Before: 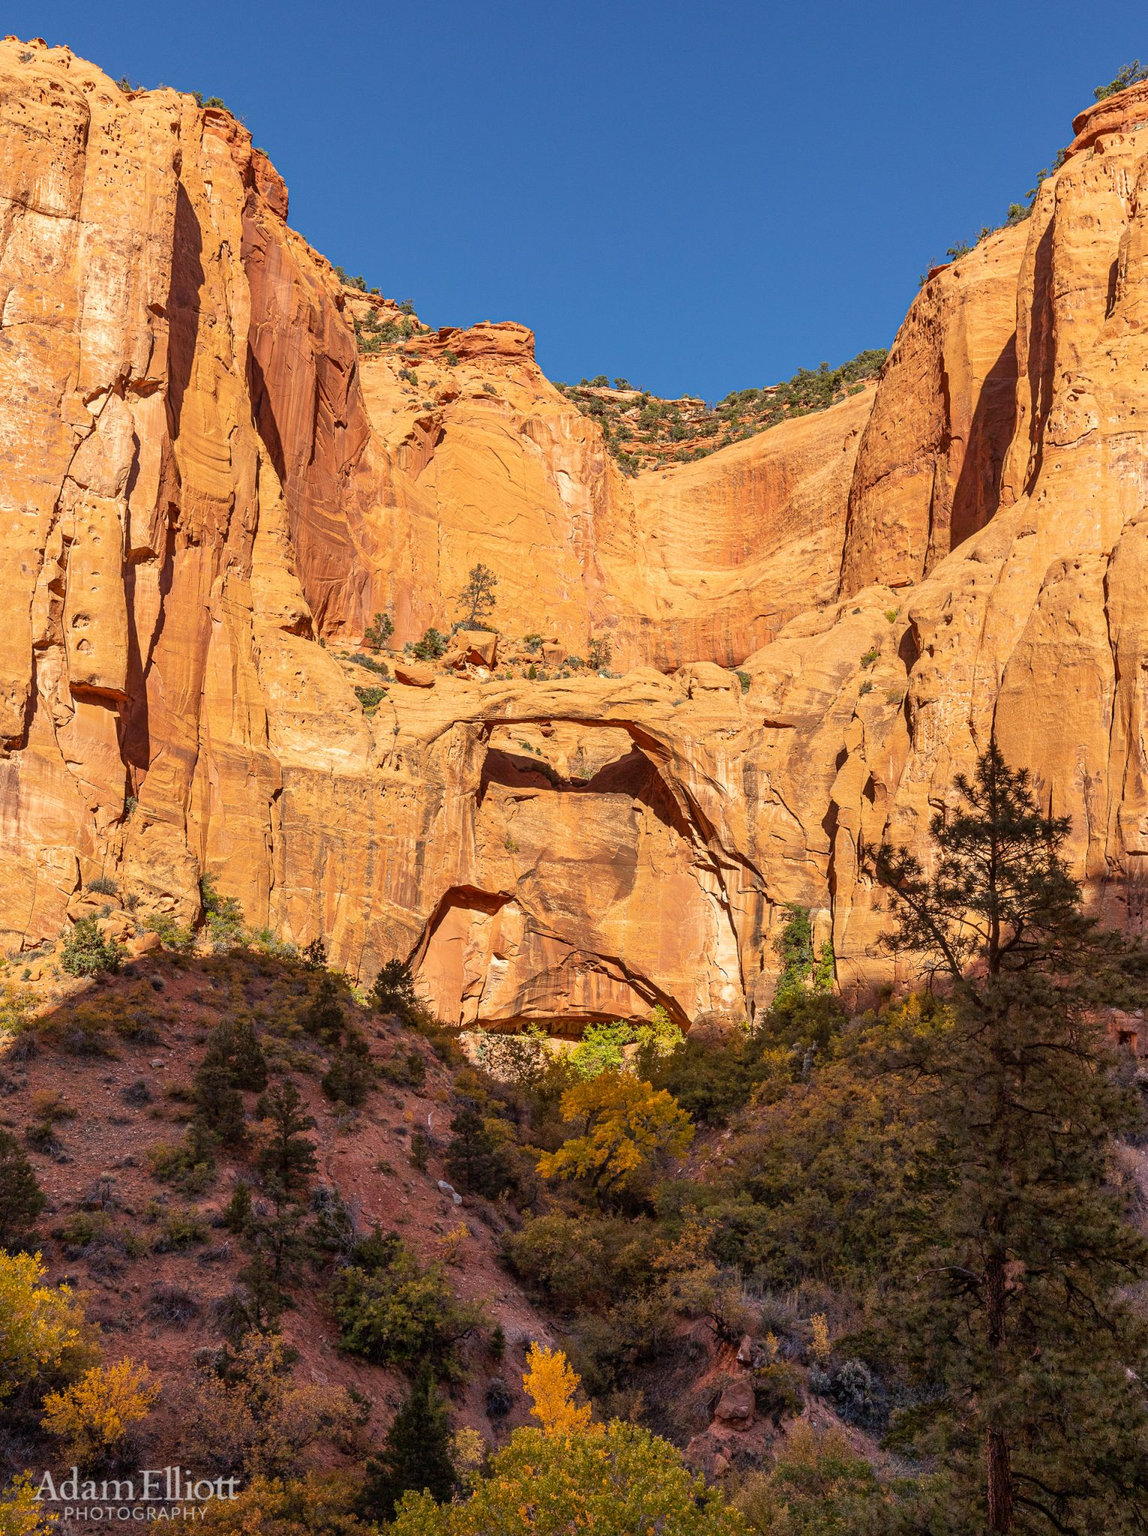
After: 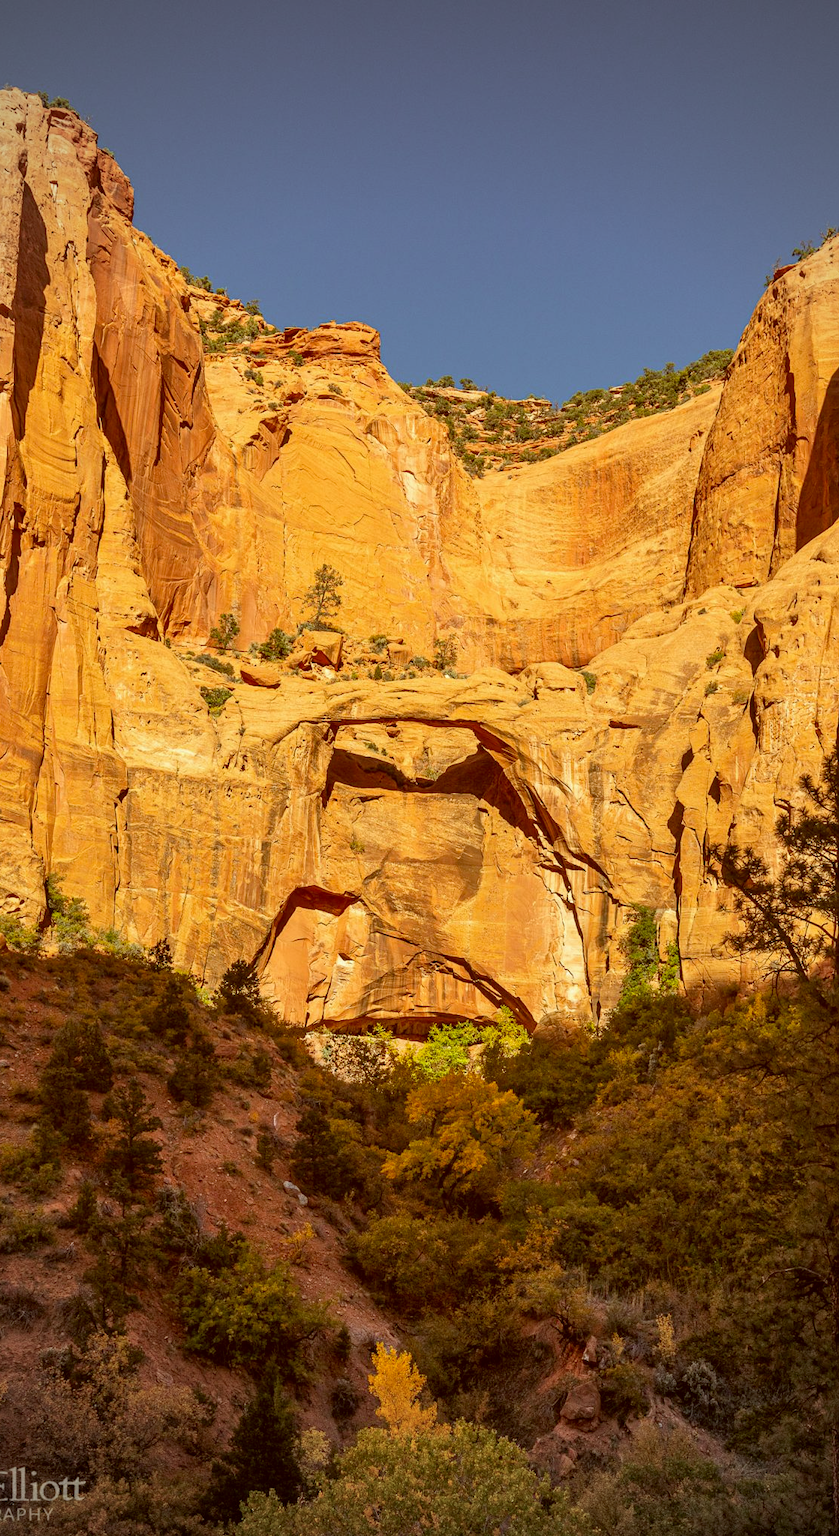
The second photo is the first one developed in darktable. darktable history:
vignetting: fall-off start 71.87%
color correction: highlights a* -5.18, highlights b* 9.8, shadows a* 9.32, shadows b* 24.53
crop: left 13.483%, top 0%, right 13.327%
